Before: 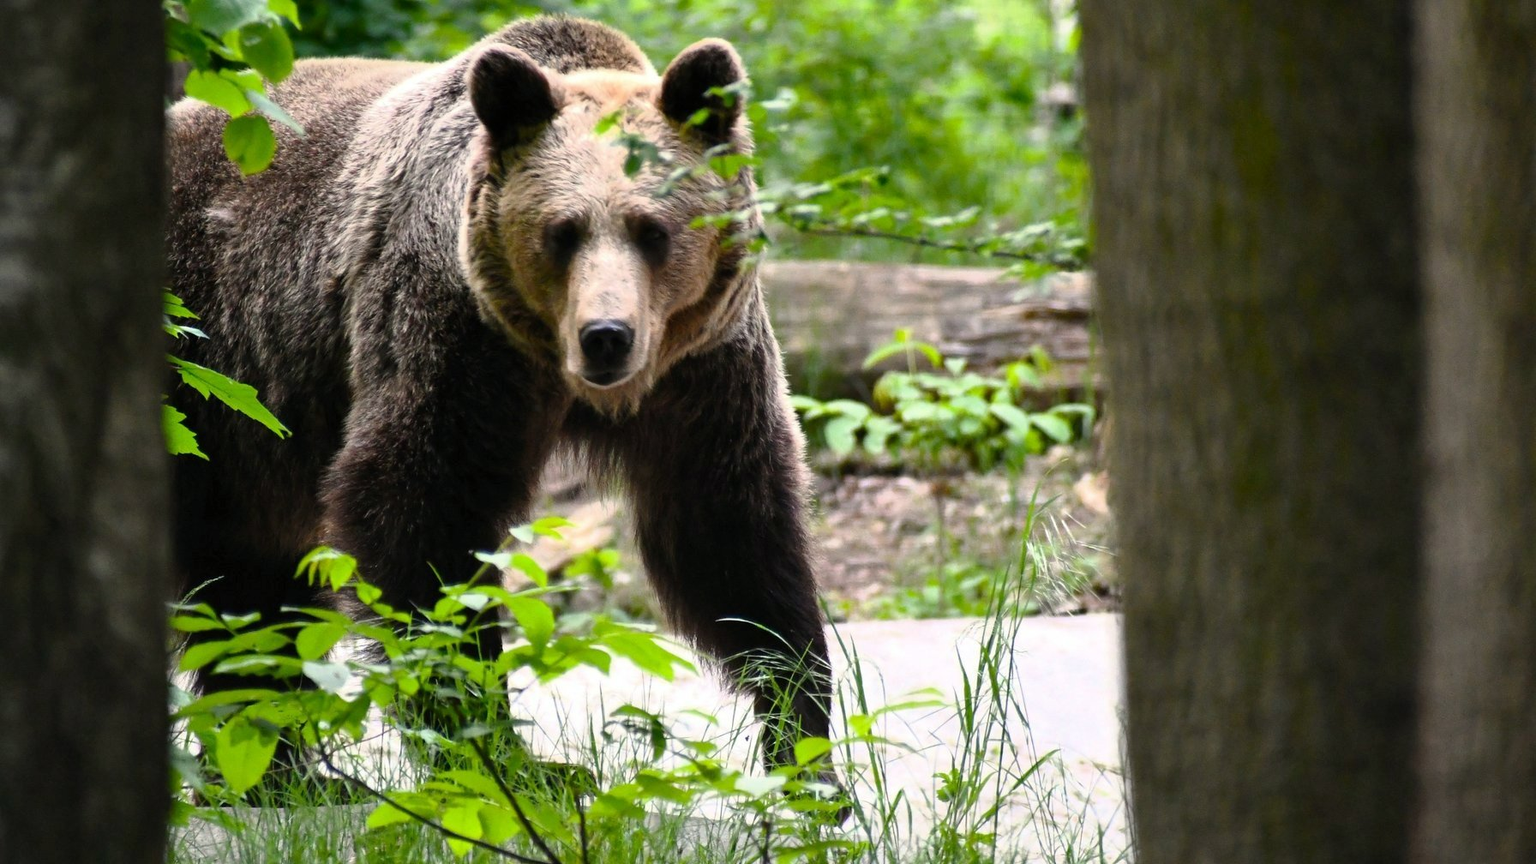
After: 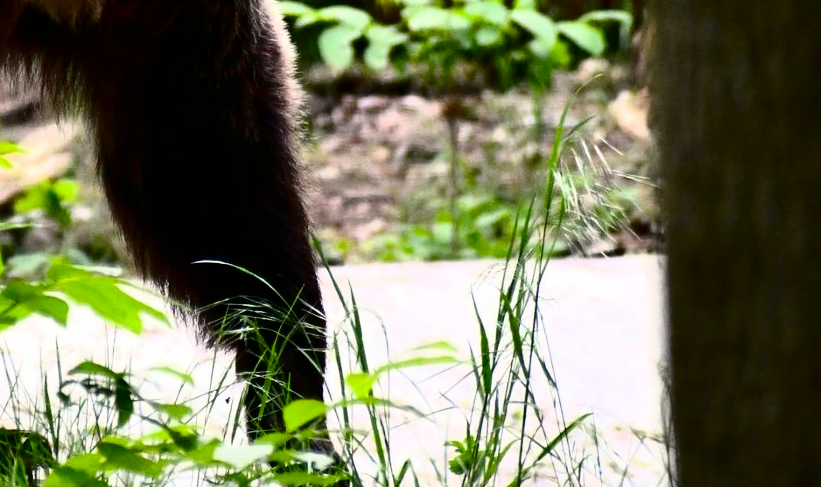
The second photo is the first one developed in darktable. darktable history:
crop: left 35.976%, top 45.819%, right 18.162%, bottom 5.807%
contrast brightness saturation: contrast 0.24, brightness -0.24, saturation 0.14
